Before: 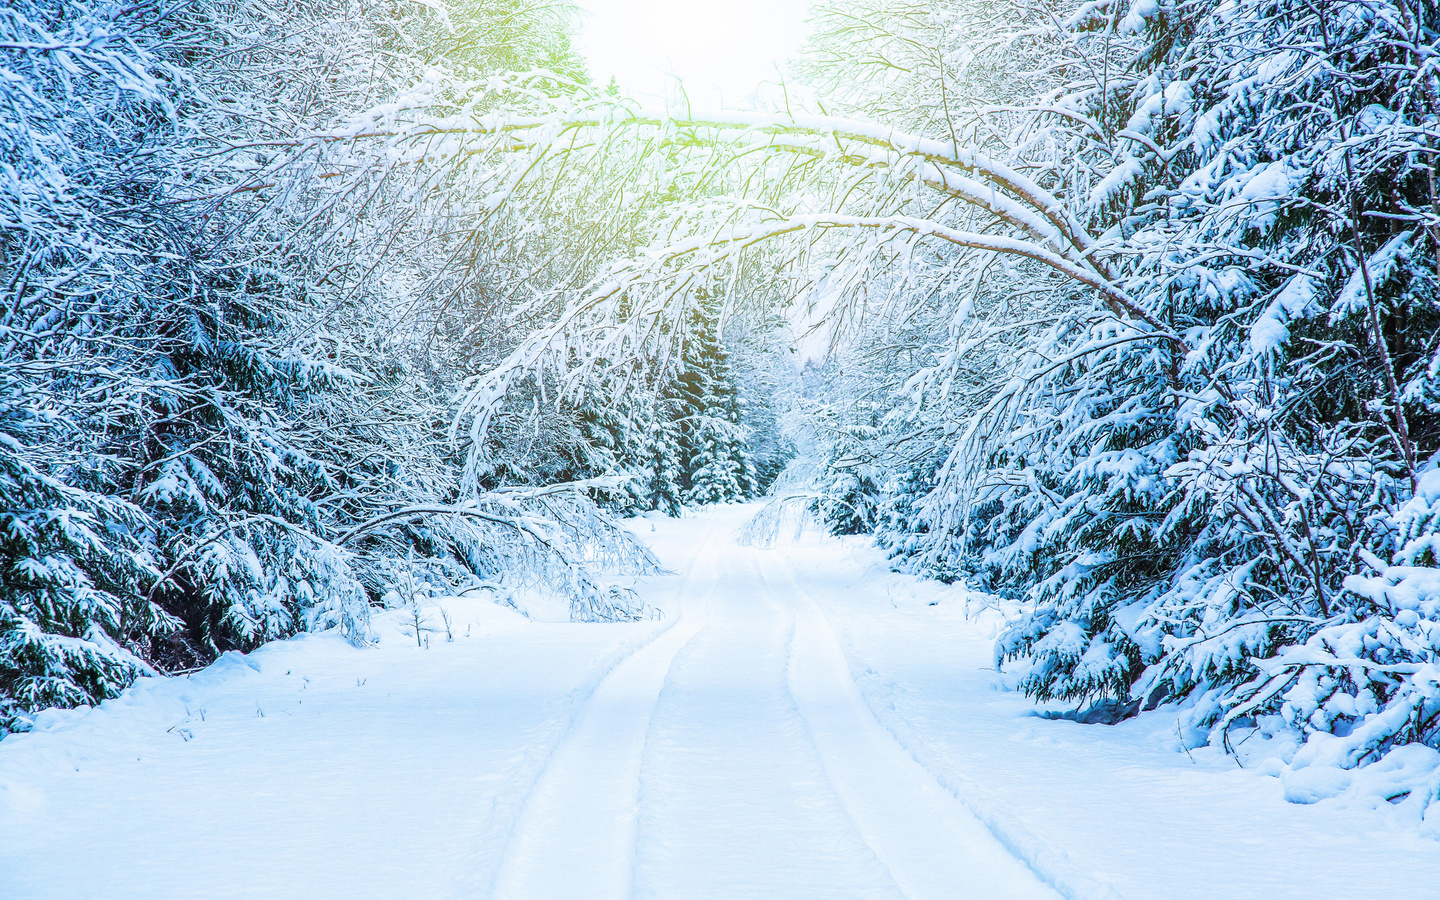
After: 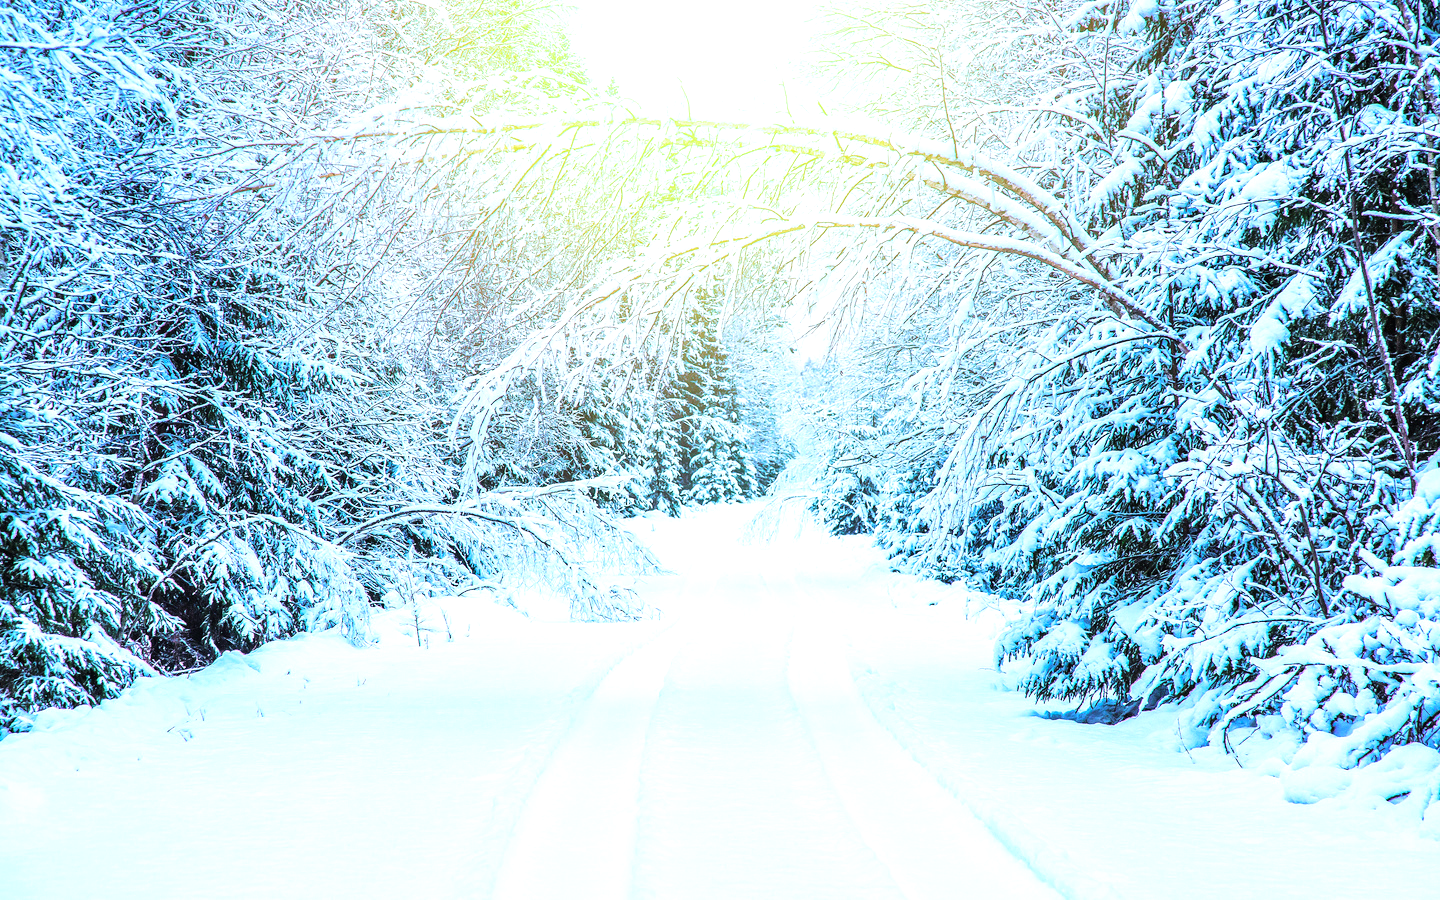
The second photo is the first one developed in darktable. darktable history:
exposure: black level correction 0, exposure 0.5 EV, compensate exposure bias true, compensate highlight preservation false
tone curve: curves: ch0 [(0, 0) (0.004, 0.001) (0.133, 0.112) (0.325, 0.362) (0.832, 0.893) (1, 1)], color space Lab, linked channels, preserve colors none
